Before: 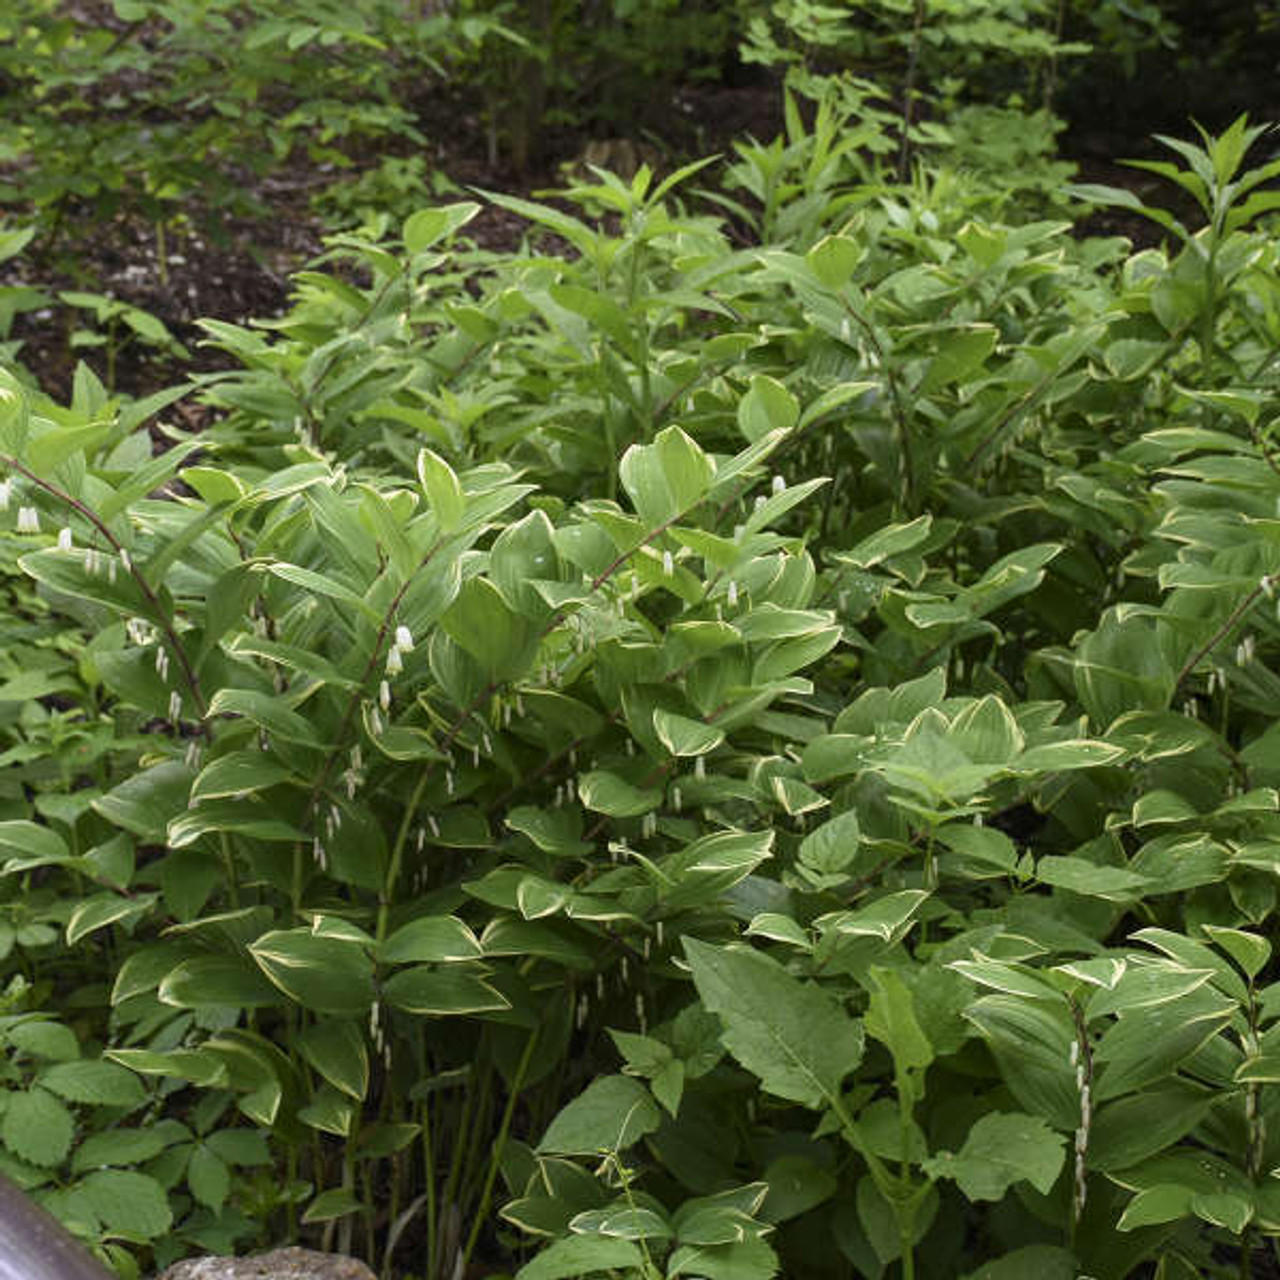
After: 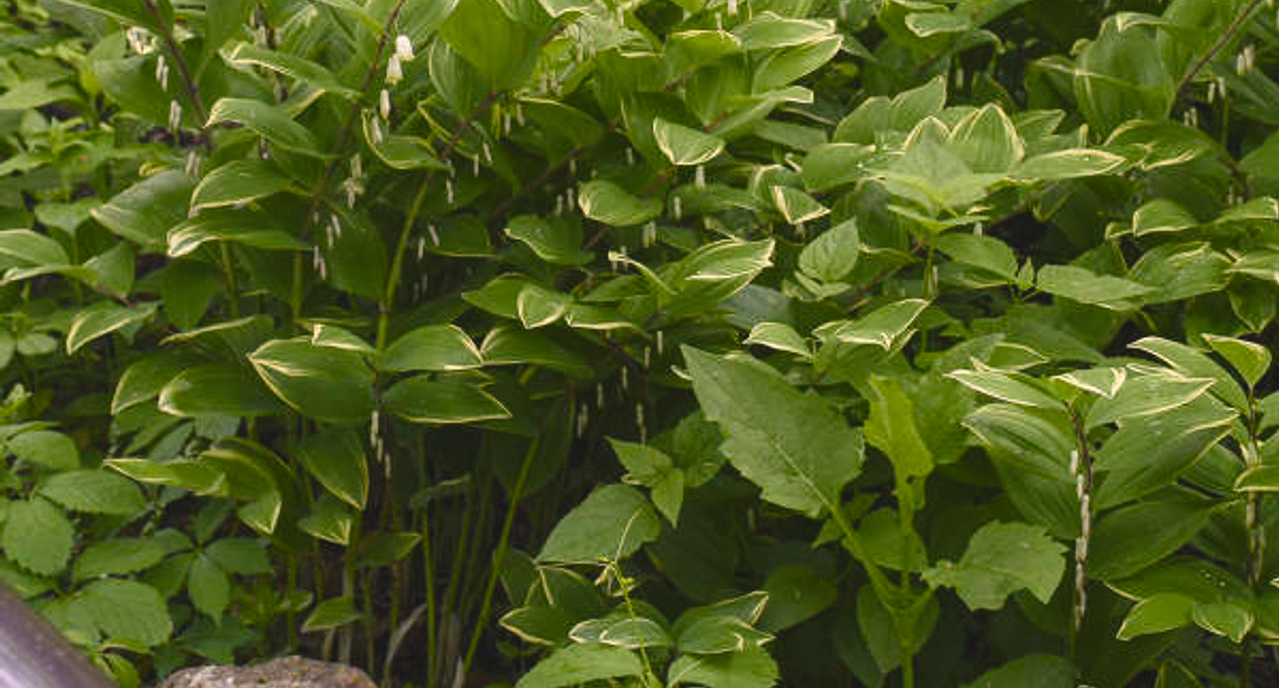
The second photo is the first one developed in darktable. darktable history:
crop and rotate: top 46.237%
color balance rgb: shadows lift › chroma 2%, shadows lift › hue 247.2°, power › chroma 0.3%, power › hue 25.2°, highlights gain › chroma 3%, highlights gain › hue 60°, global offset › luminance 0.75%, perceptual saturation grading › global saturation 20%, perceptual saturation grading › highlights -20%, perceptual saturation grading › shadows 30%, global vibrance 20%
contrast brightness saturation: saturation -0.05
